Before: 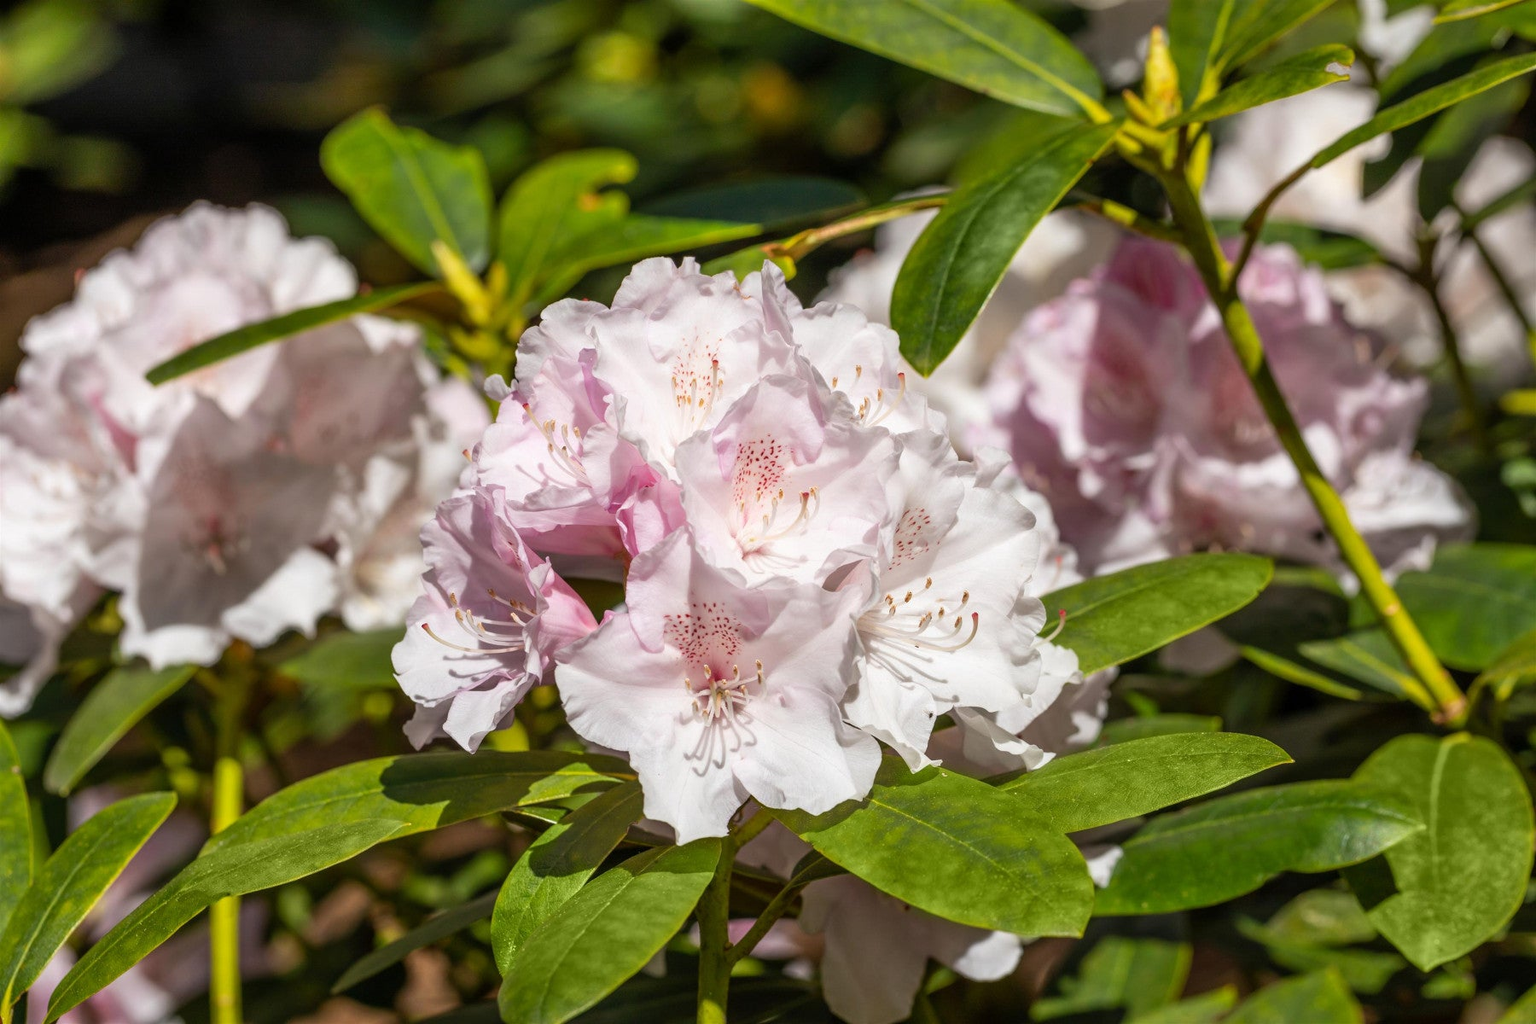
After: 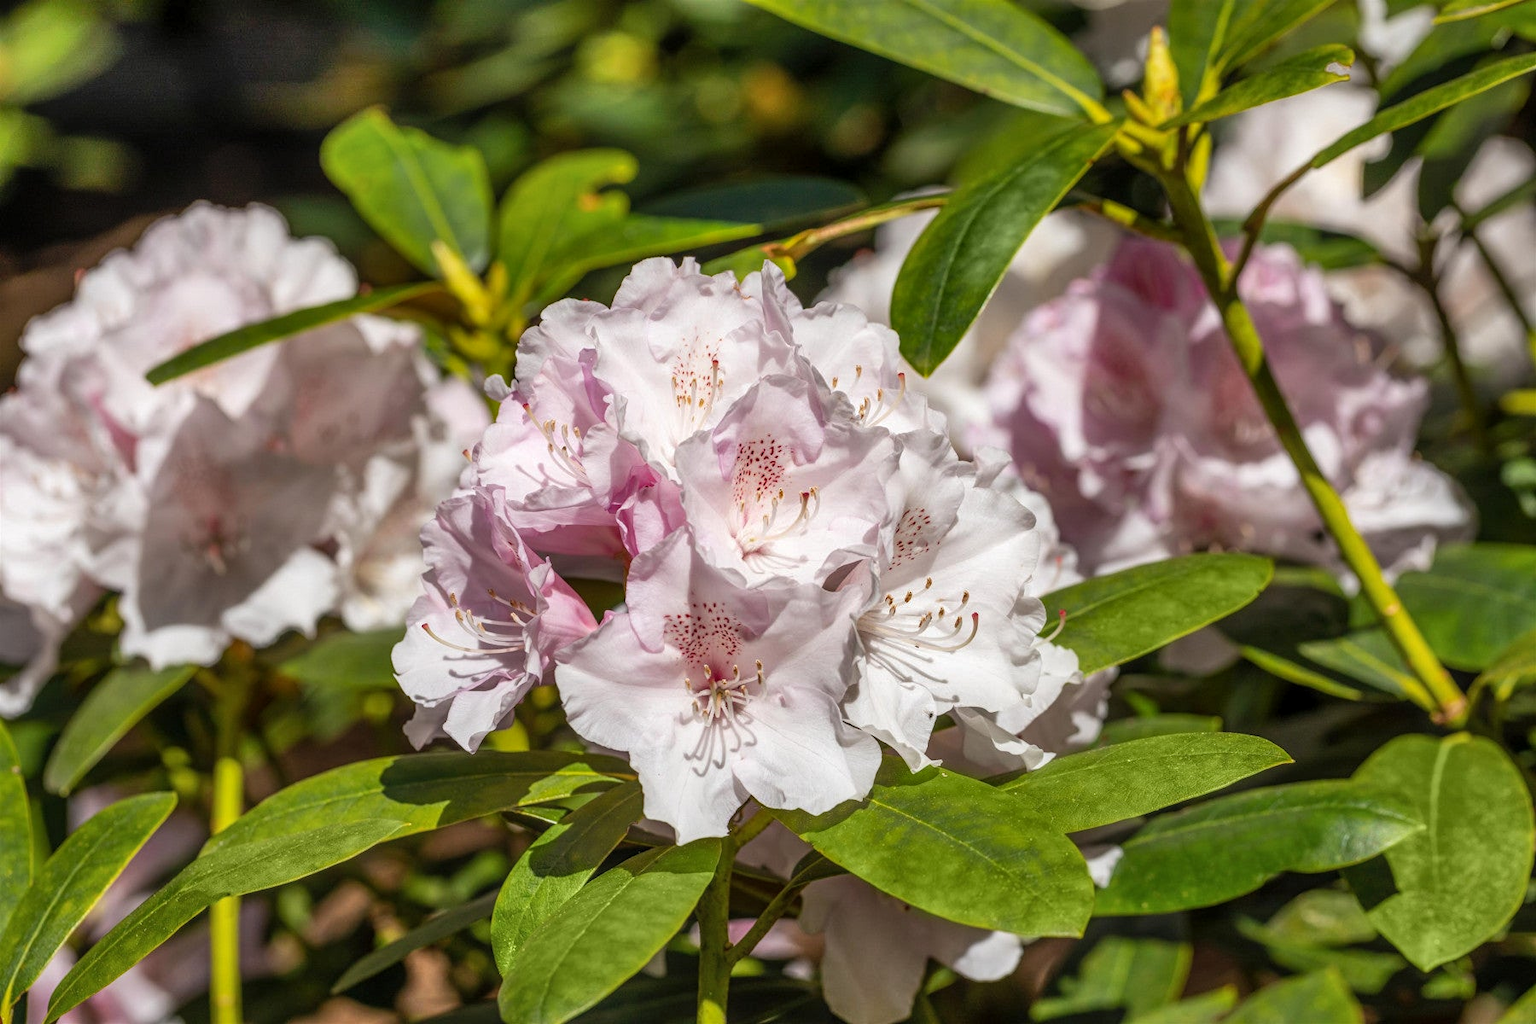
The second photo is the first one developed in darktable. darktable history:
shadows and highlights: soften with gaussian
local contrast: on, module defaults
contrast equalizer: octaves 7, y [[0.5, 0.488, 0.462, 0.461, 0.491, 0.5], [0.5 ×6], [0.5 ×6], [0 ×6], [0 ×6]]
